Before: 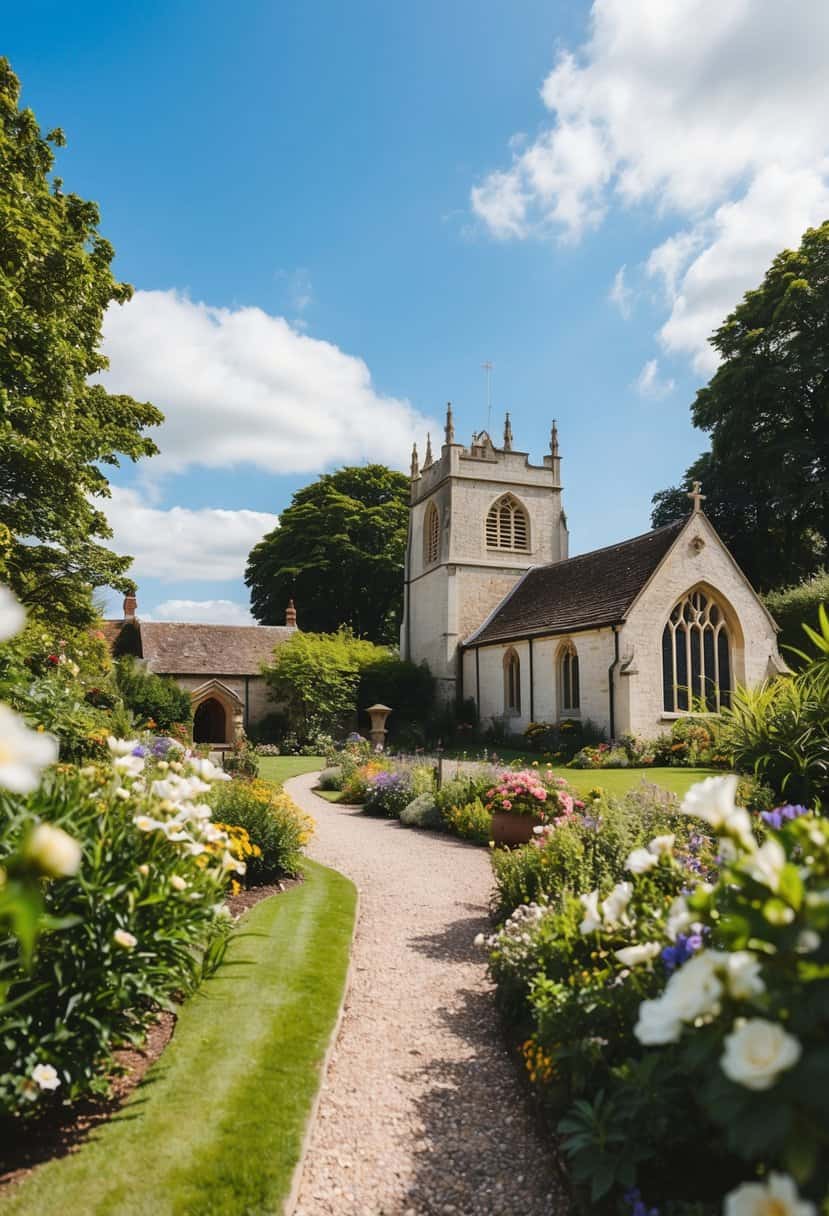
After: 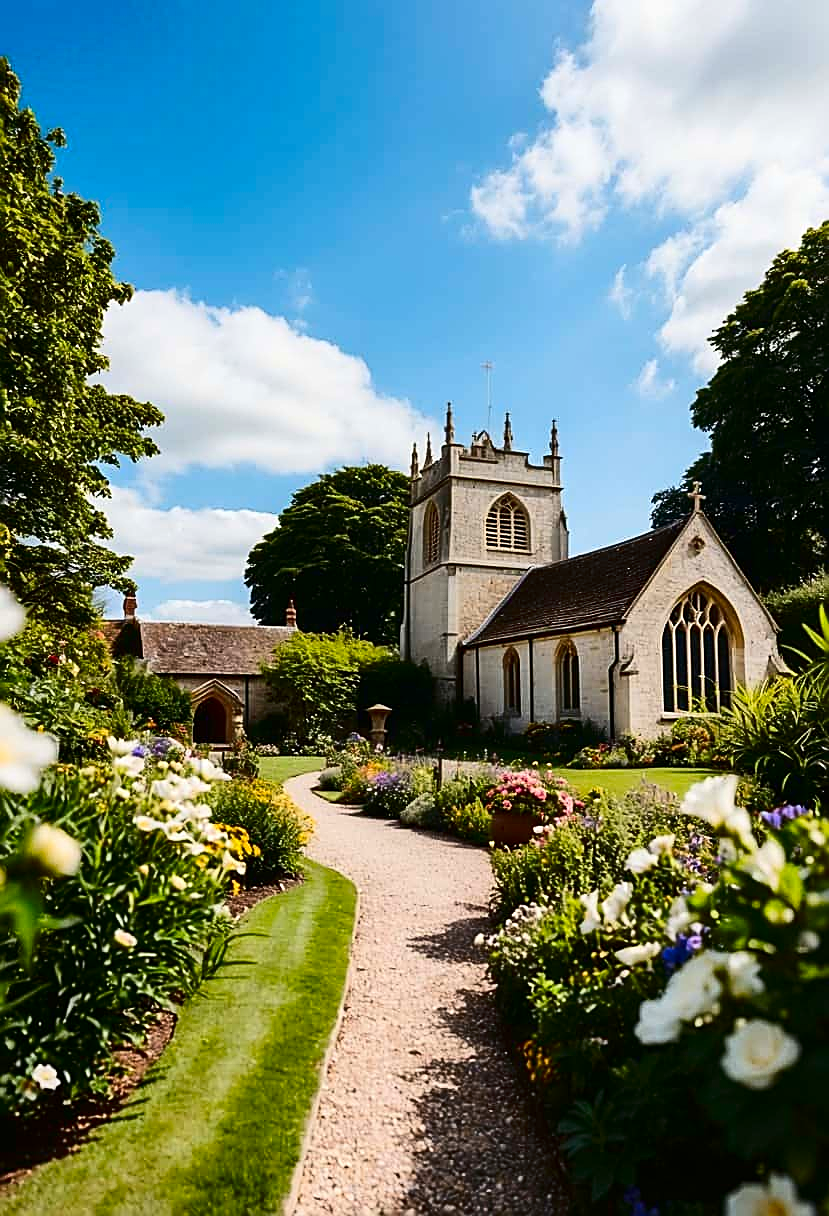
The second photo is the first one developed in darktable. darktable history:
contrast brightness saturation: contrast 0.22, brightness -0.19, saturation 0.24
sharpen: amount 0.901
tone equalizer: on, module defaults
base curve: curves: ch0 [(0, 0) (0.472, 0.508) (1, 1)]
